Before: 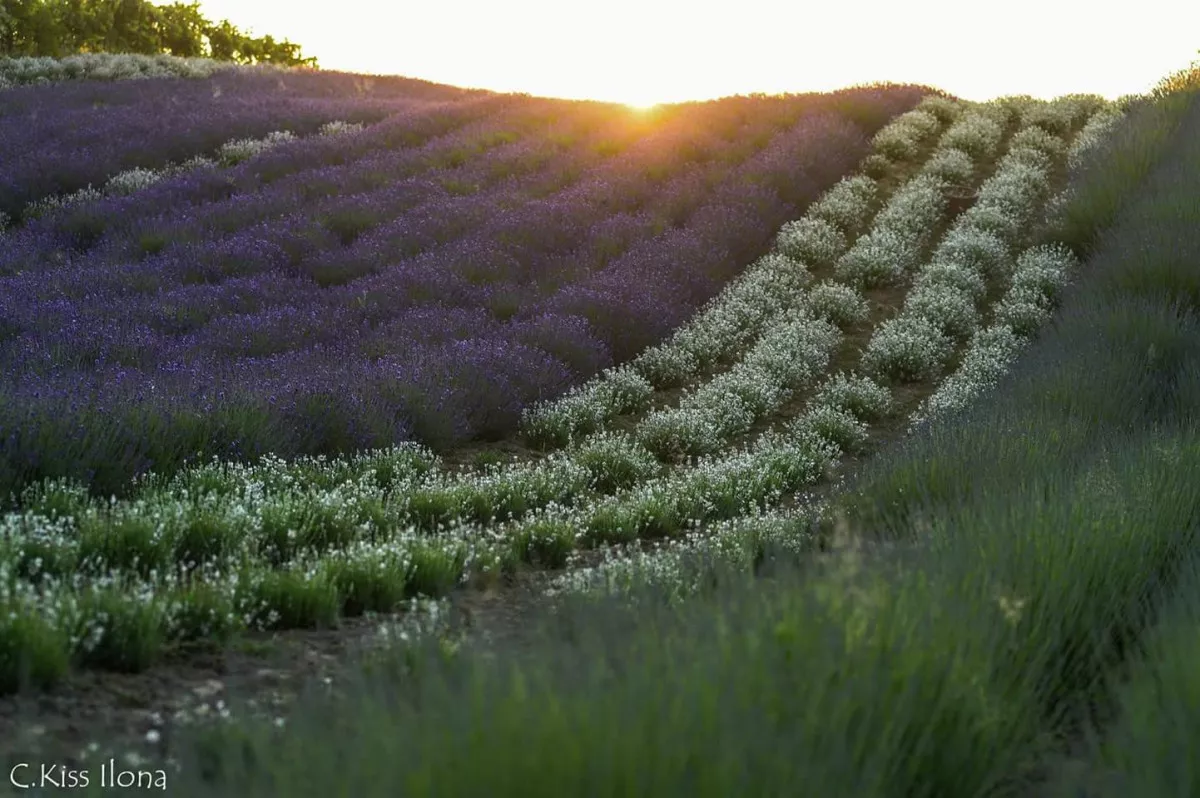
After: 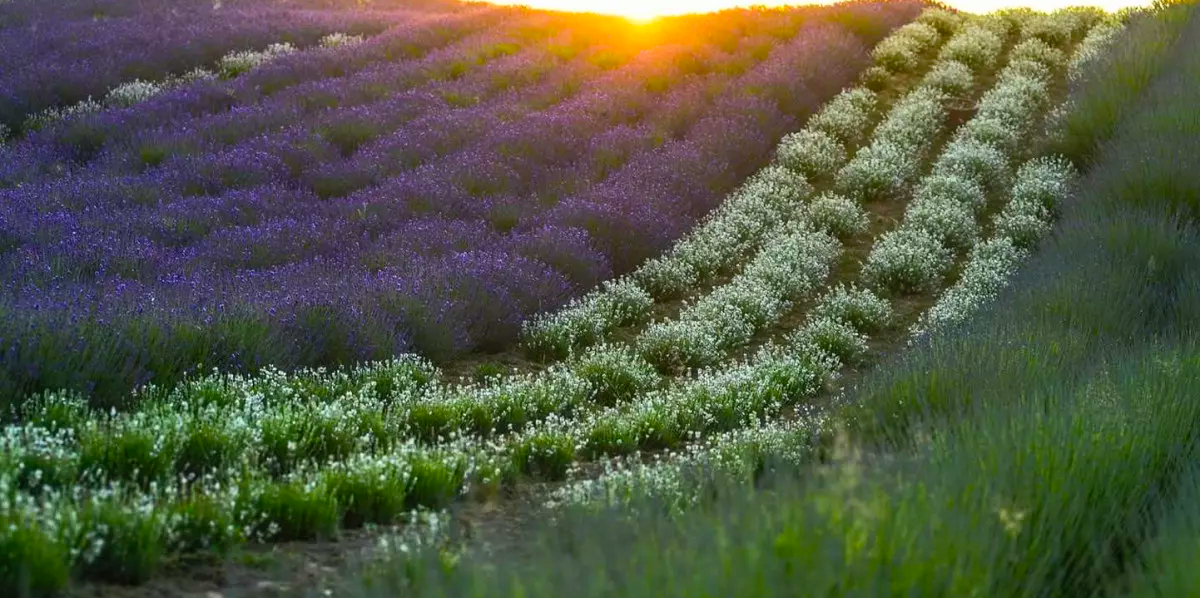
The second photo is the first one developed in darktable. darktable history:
crop: top 11.039%, bottom 13.934%
contrast brightness saturation: contrast 0.196, brightness 0.162, saturation 0.219
tone equalizer: on, module defaults
color balance rgb: perceptual saturation grading › global saturation 39.484%, global vibrance 9.642%
